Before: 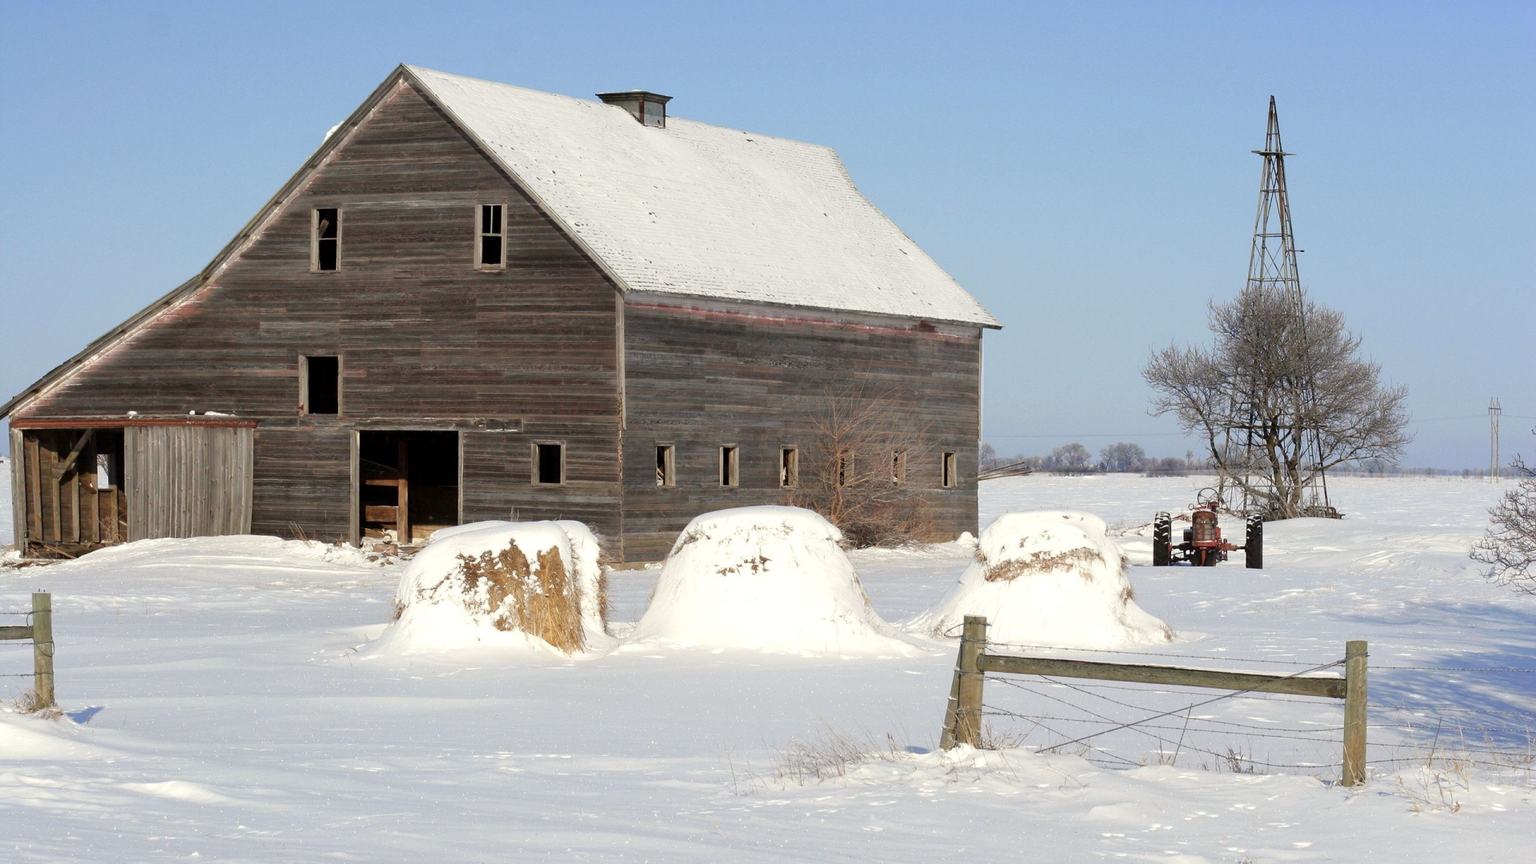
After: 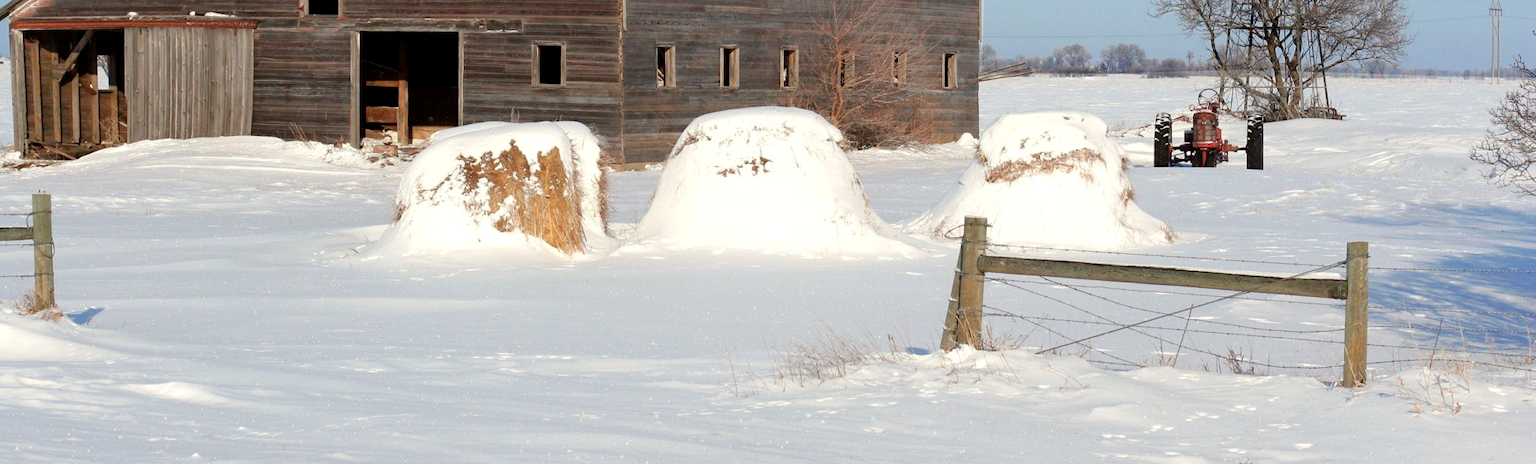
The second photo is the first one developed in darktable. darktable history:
levels: levels [0, 0.498, 0.996]
crop and rotate: top 46.237%
